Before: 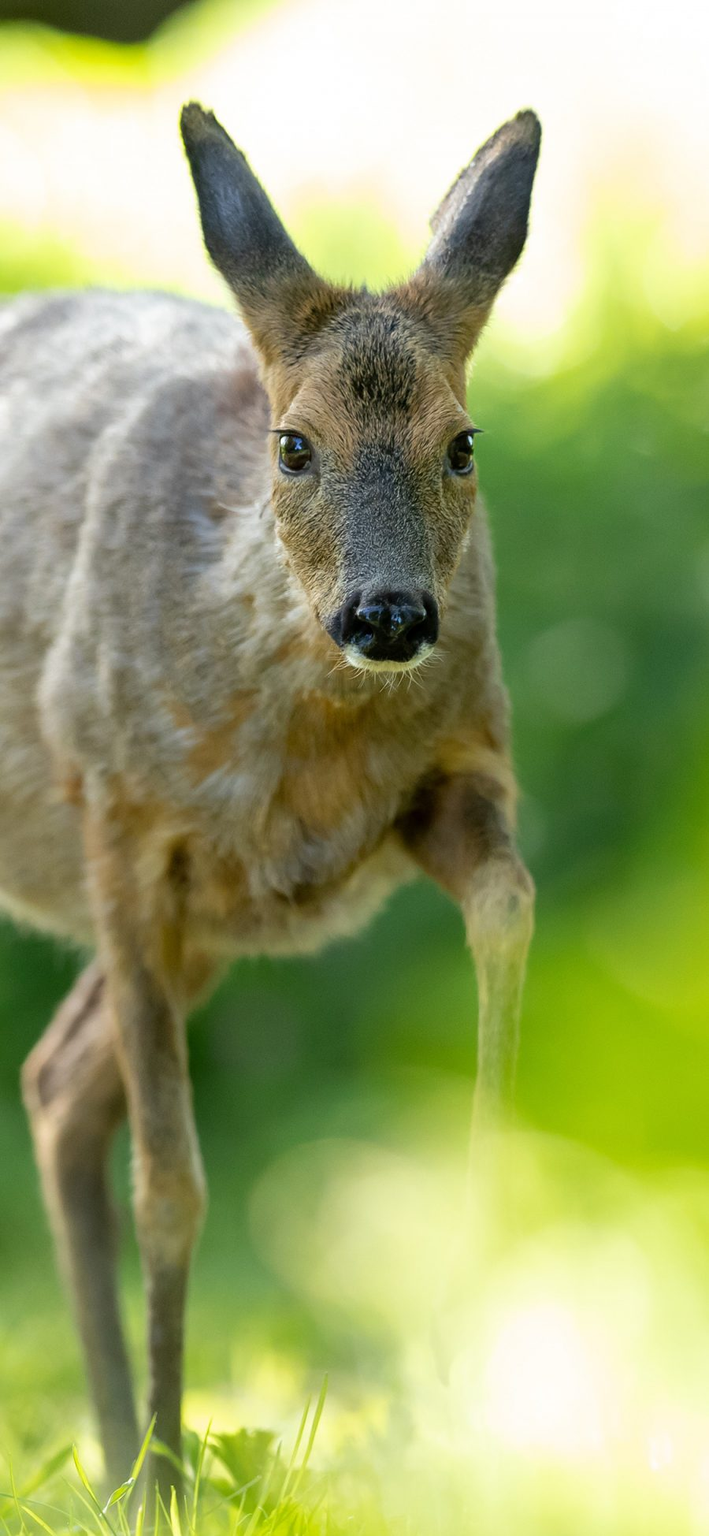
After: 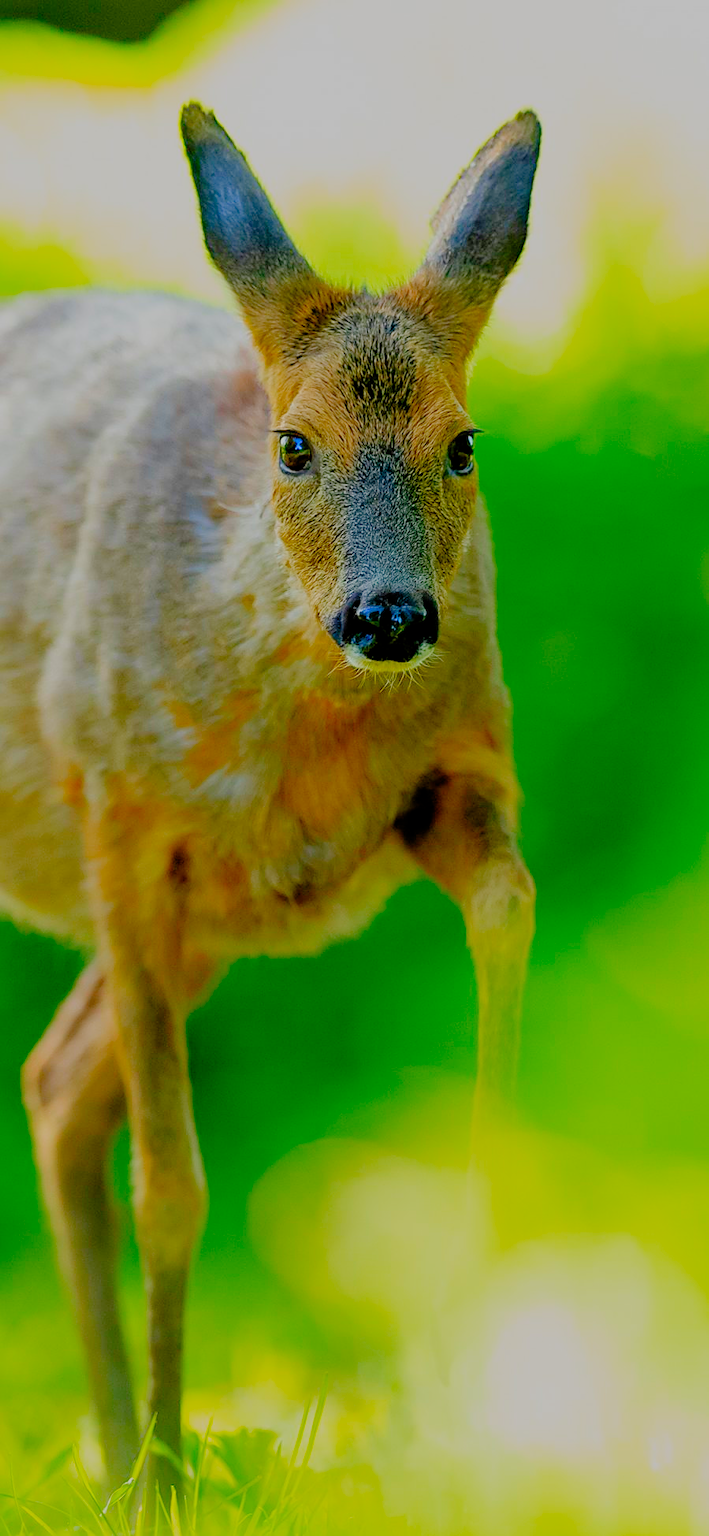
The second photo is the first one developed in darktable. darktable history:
sharpen: on, module defaults
filmic rgb: middle gray luminance 3.49%, black relative exposure -5.95 EV, white relative exposure 6.39 EV, threshold 5.96 EV, dynamic range scaling 22.34%, target black luminance 0%, hardness 2.34, latitude 45.66%, contrast 0.776, highlights saturation mix 99.92%, shadows ↔ highlights balance 0.24%, preserve chrominance no, color science v5 (2021), iterations of high-quality reconstruction 10, contrast in shadows safe, contrast in highlights safe, enable highlight reconstruction true
